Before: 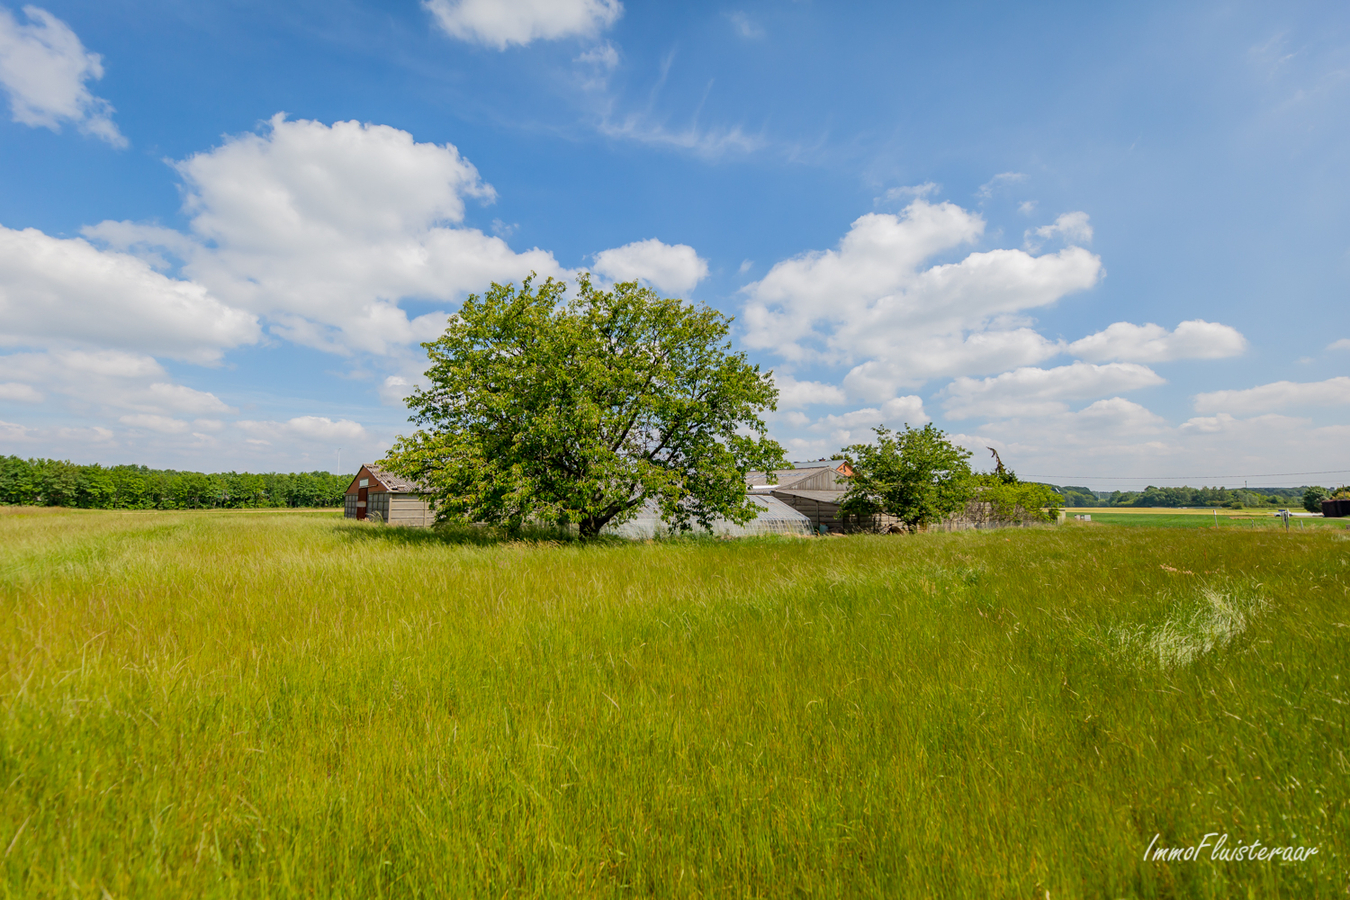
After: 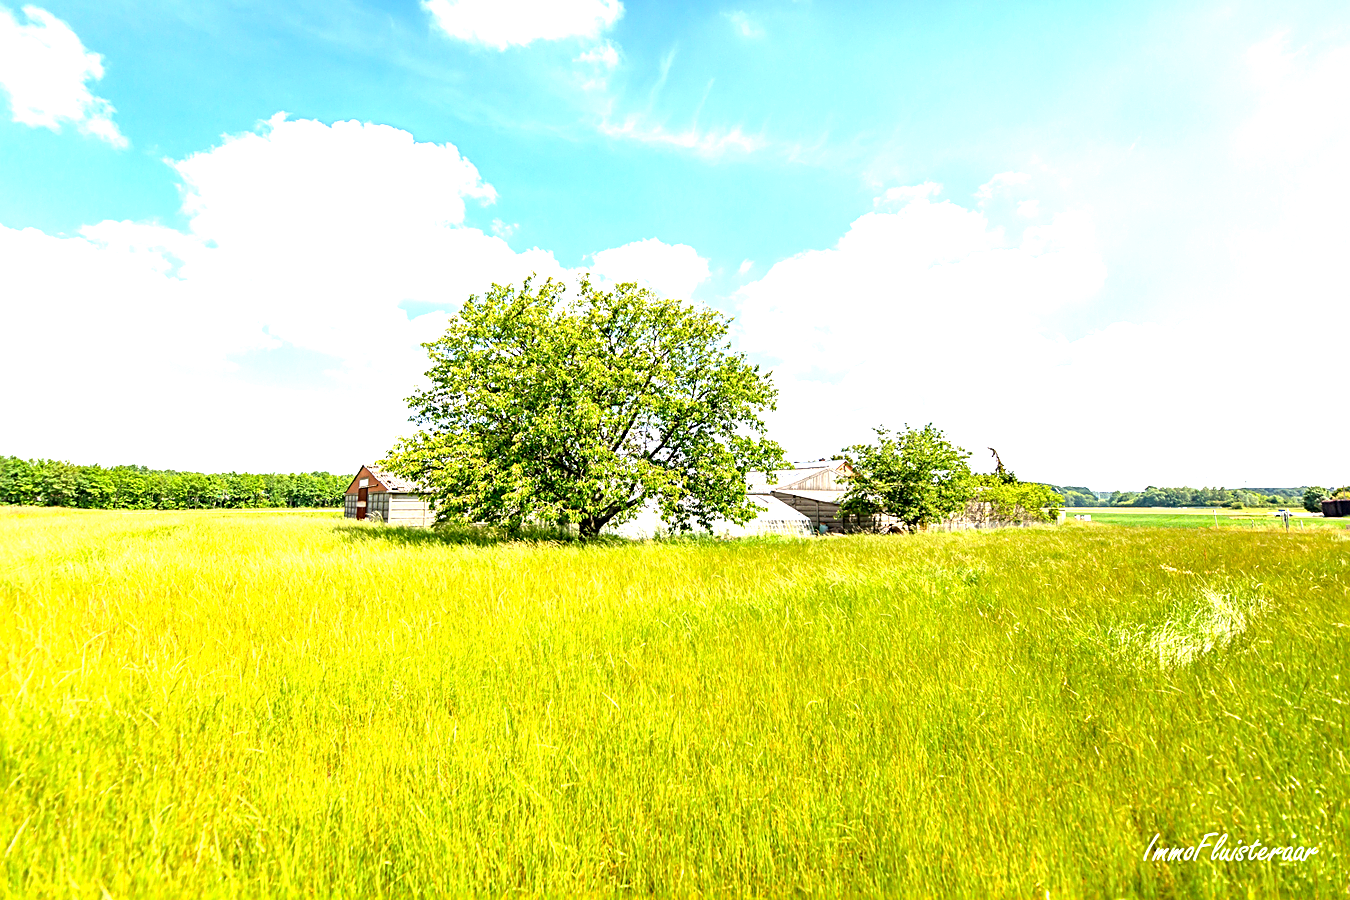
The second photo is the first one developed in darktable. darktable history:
exposure: black level correction 0.001, exposure 1.827 EV, compensate highlight preservation false
sharpen: radius 2.743
